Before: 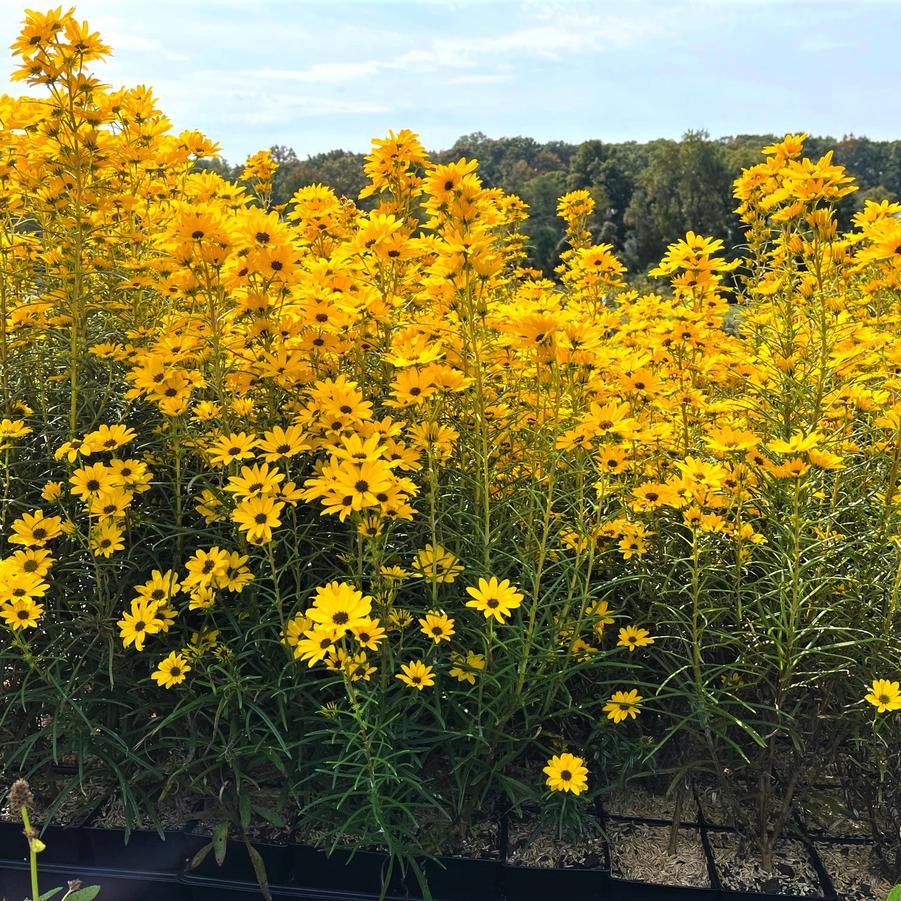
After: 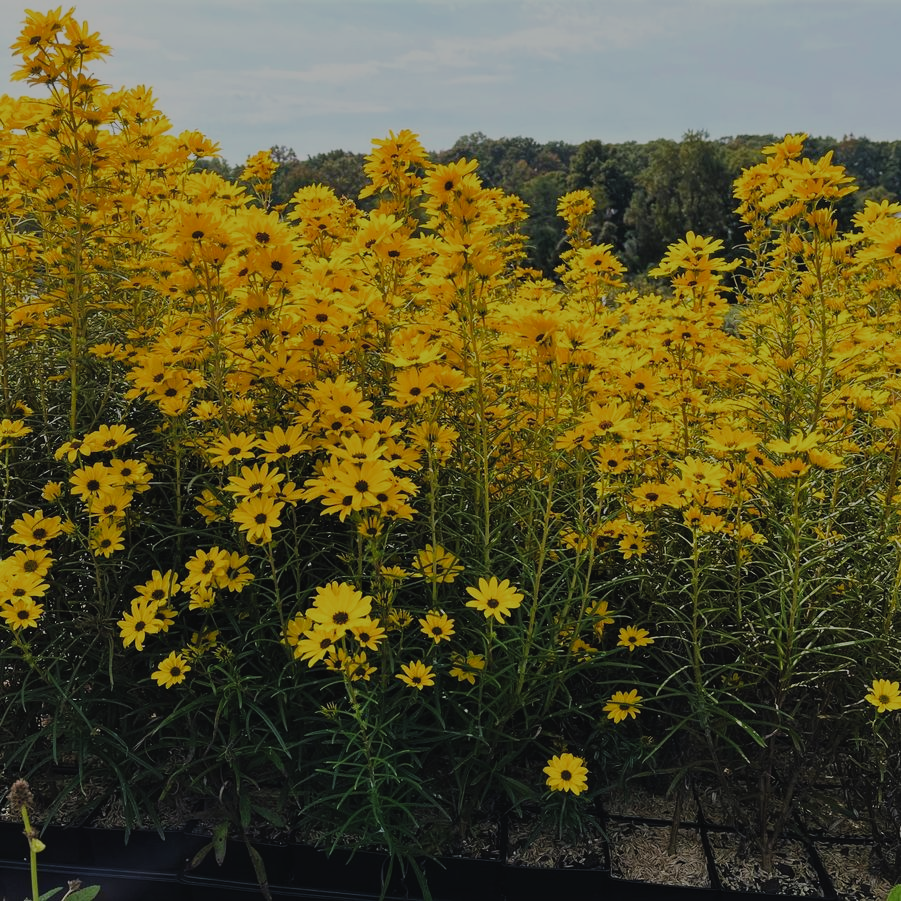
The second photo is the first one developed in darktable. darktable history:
exposure: black level correction -0.017, exposure -1.032 EV, compensate highlight preservation false
filmic rgb: black relative exposure -7.65 EV, white relative exposure 4.56 EV, hardness 3.61, add noise in highlights 0, preserve chrominance no, color science v3 (2019), use custom middle-gray values true, contrast in highlights soft
